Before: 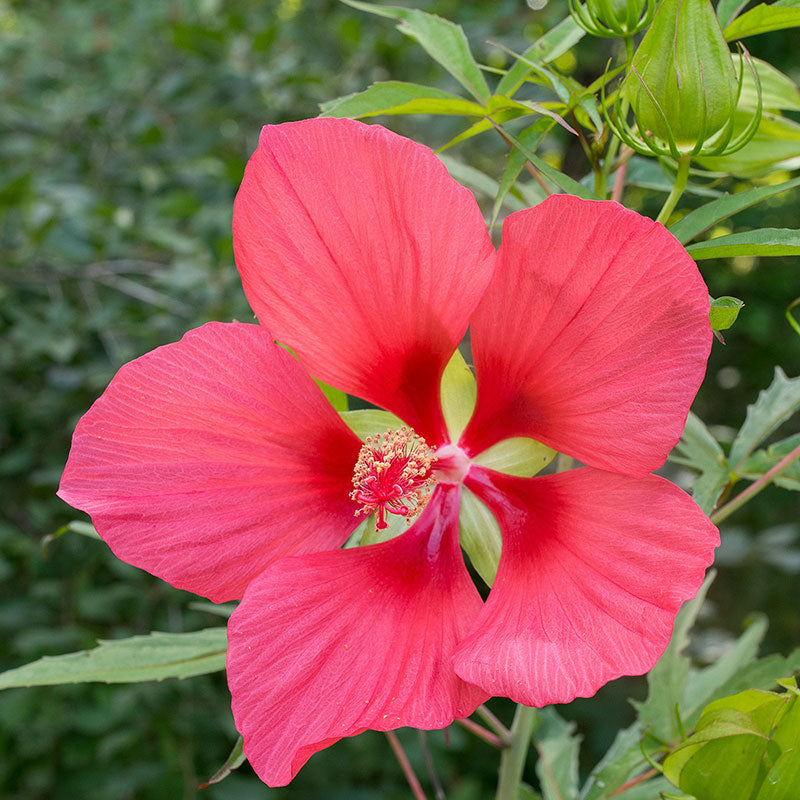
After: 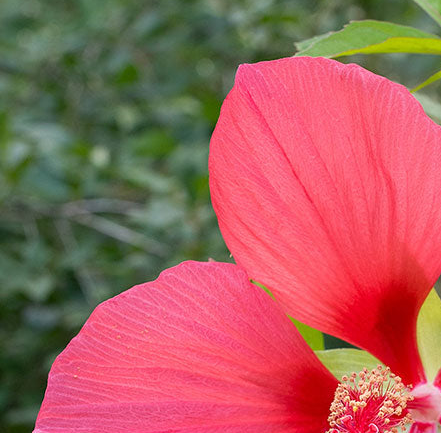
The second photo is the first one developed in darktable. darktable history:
crop and rotate: left 3.059%, top 7.669%, right 41.788%, bottom 38.086%
tone equalizer: -8 EV -0.581 EV, edges refinement/feathering 500, mask exposure compensation -1.57 EV, preserve details no
